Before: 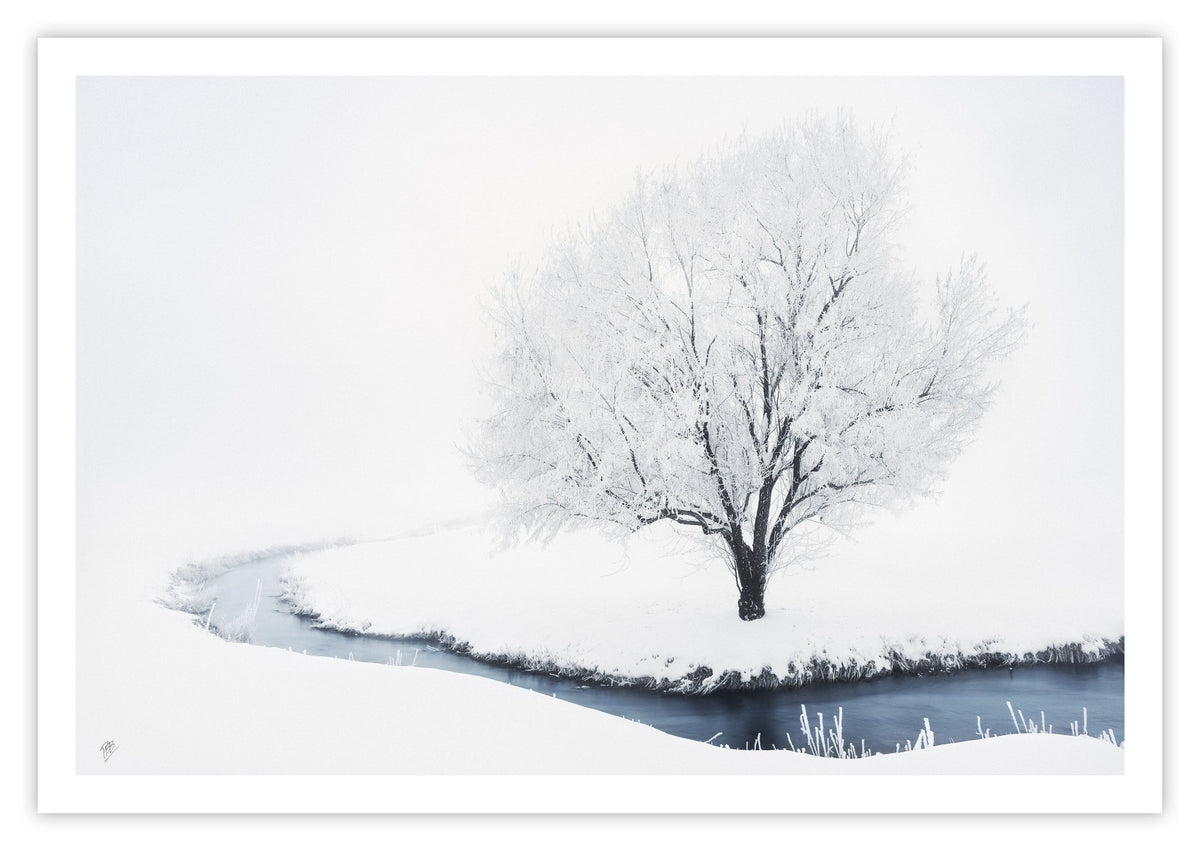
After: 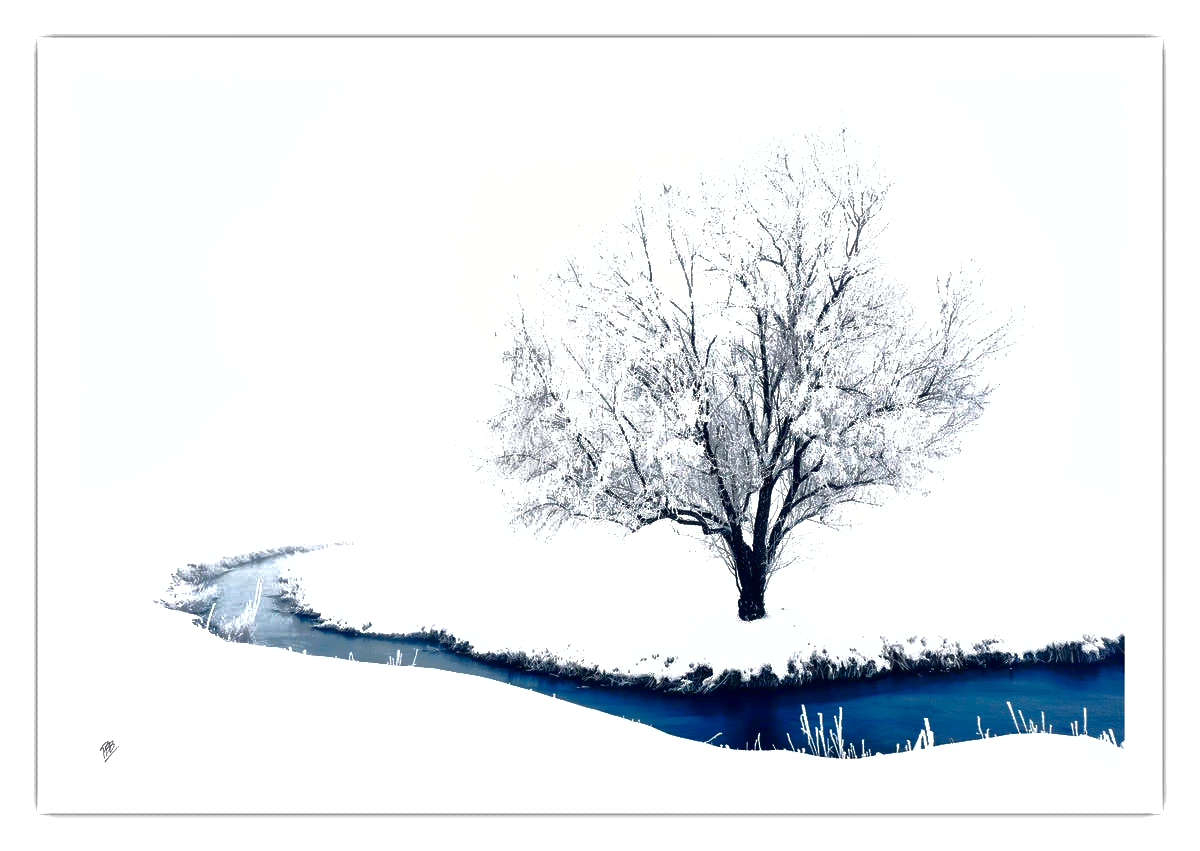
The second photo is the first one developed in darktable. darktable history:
shadows and highlights: on, module defaults
tone equalizer: -8 EV -0.417 EV, -7 EV -0.389 EV, -6 EV -0.333 EV, -5 EV -0.222 EV, -3 EV 0.222 EV, -2 EV 0.333 EV, -1 EV 0.389 EV, +0 EV 0.417 EV, edges refinement/feathering 500, mask exposure compensation -1.25 EV, preserve details no
contrast brightness saturation: brightness -1, saturation 1
